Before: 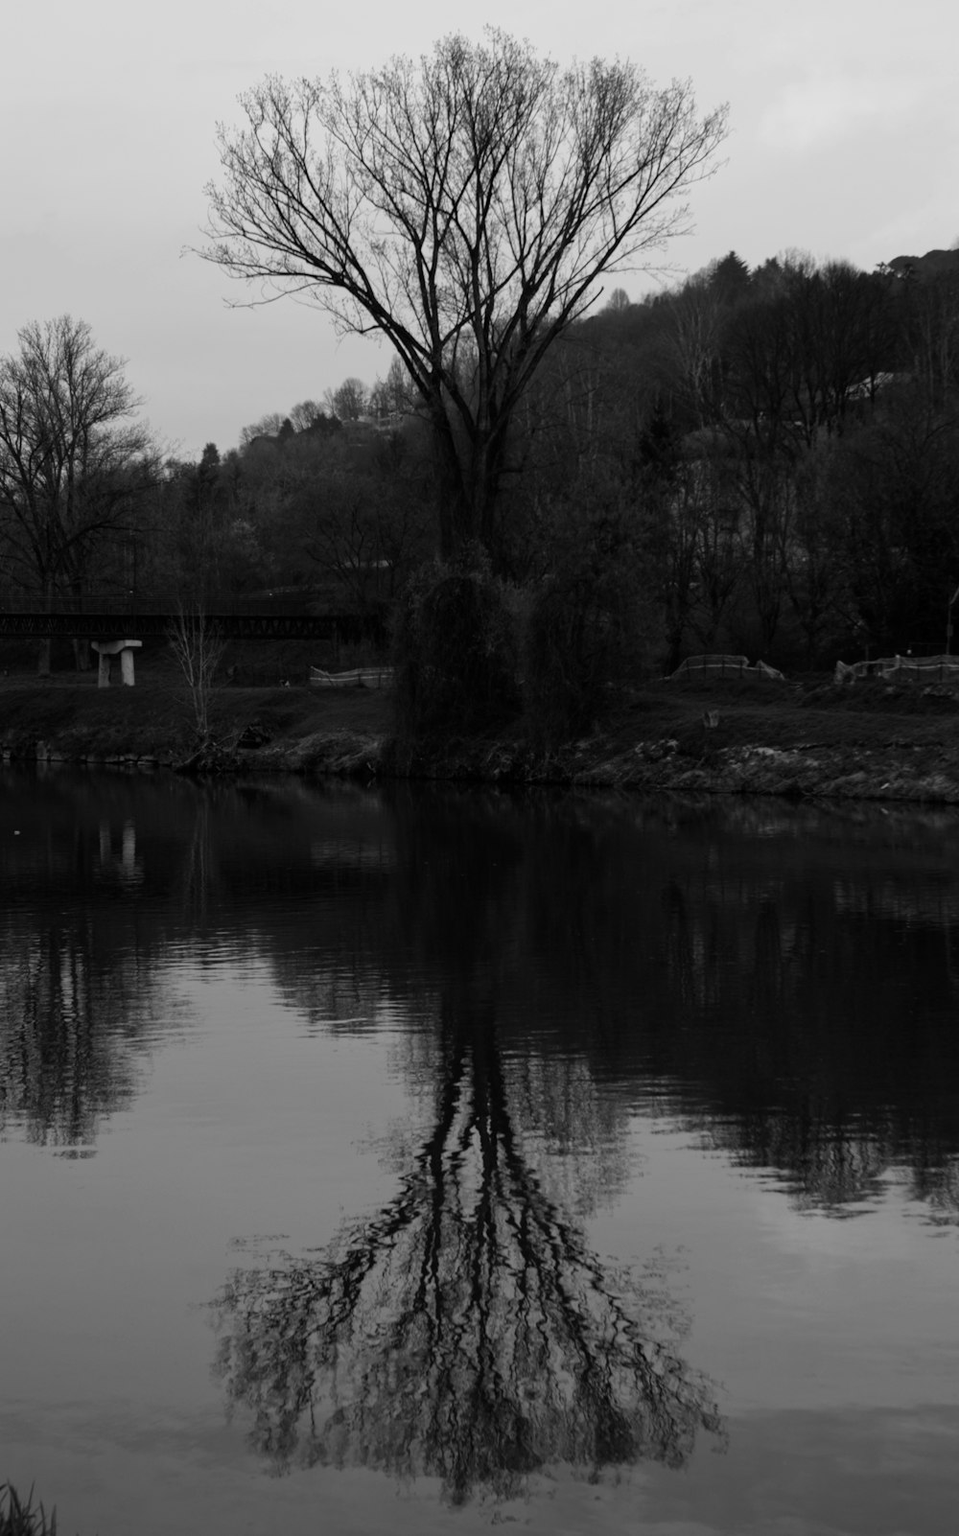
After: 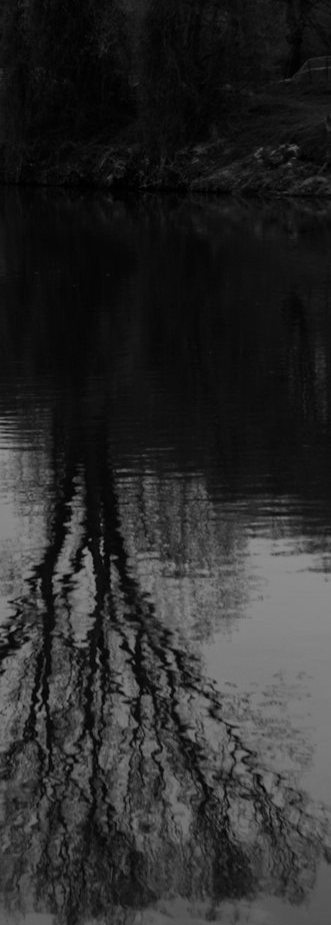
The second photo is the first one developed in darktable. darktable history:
crop: left 40.878%, top 39.176%, right 25.993%, bottom 3.081%
exposure: compensate highlight preservation false
